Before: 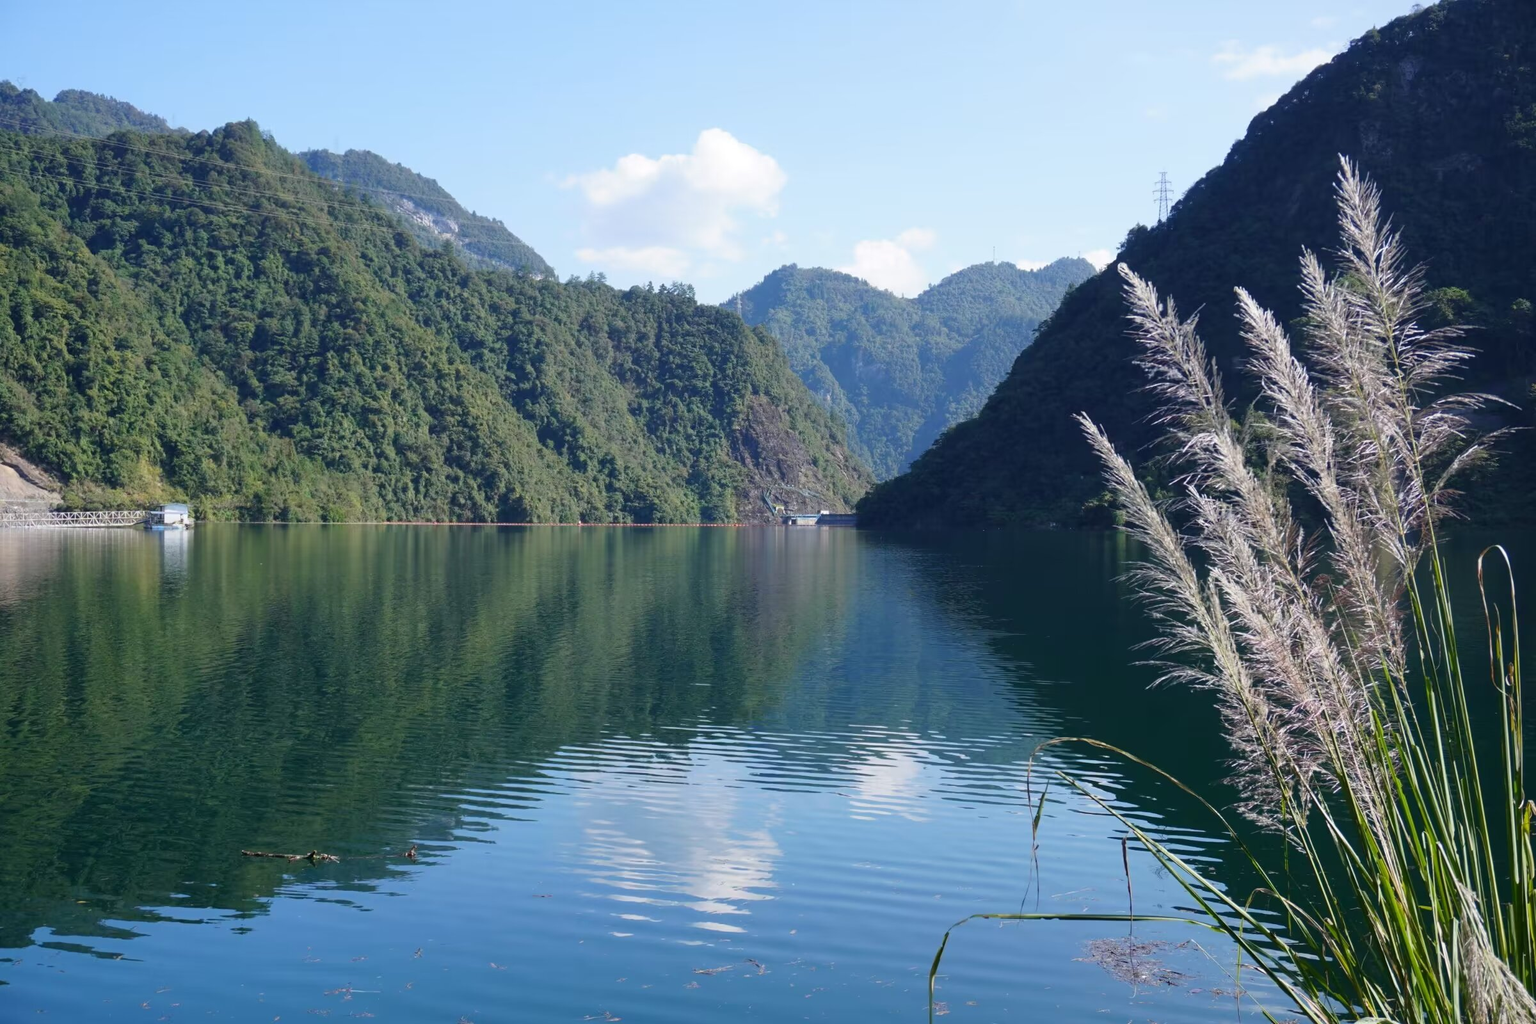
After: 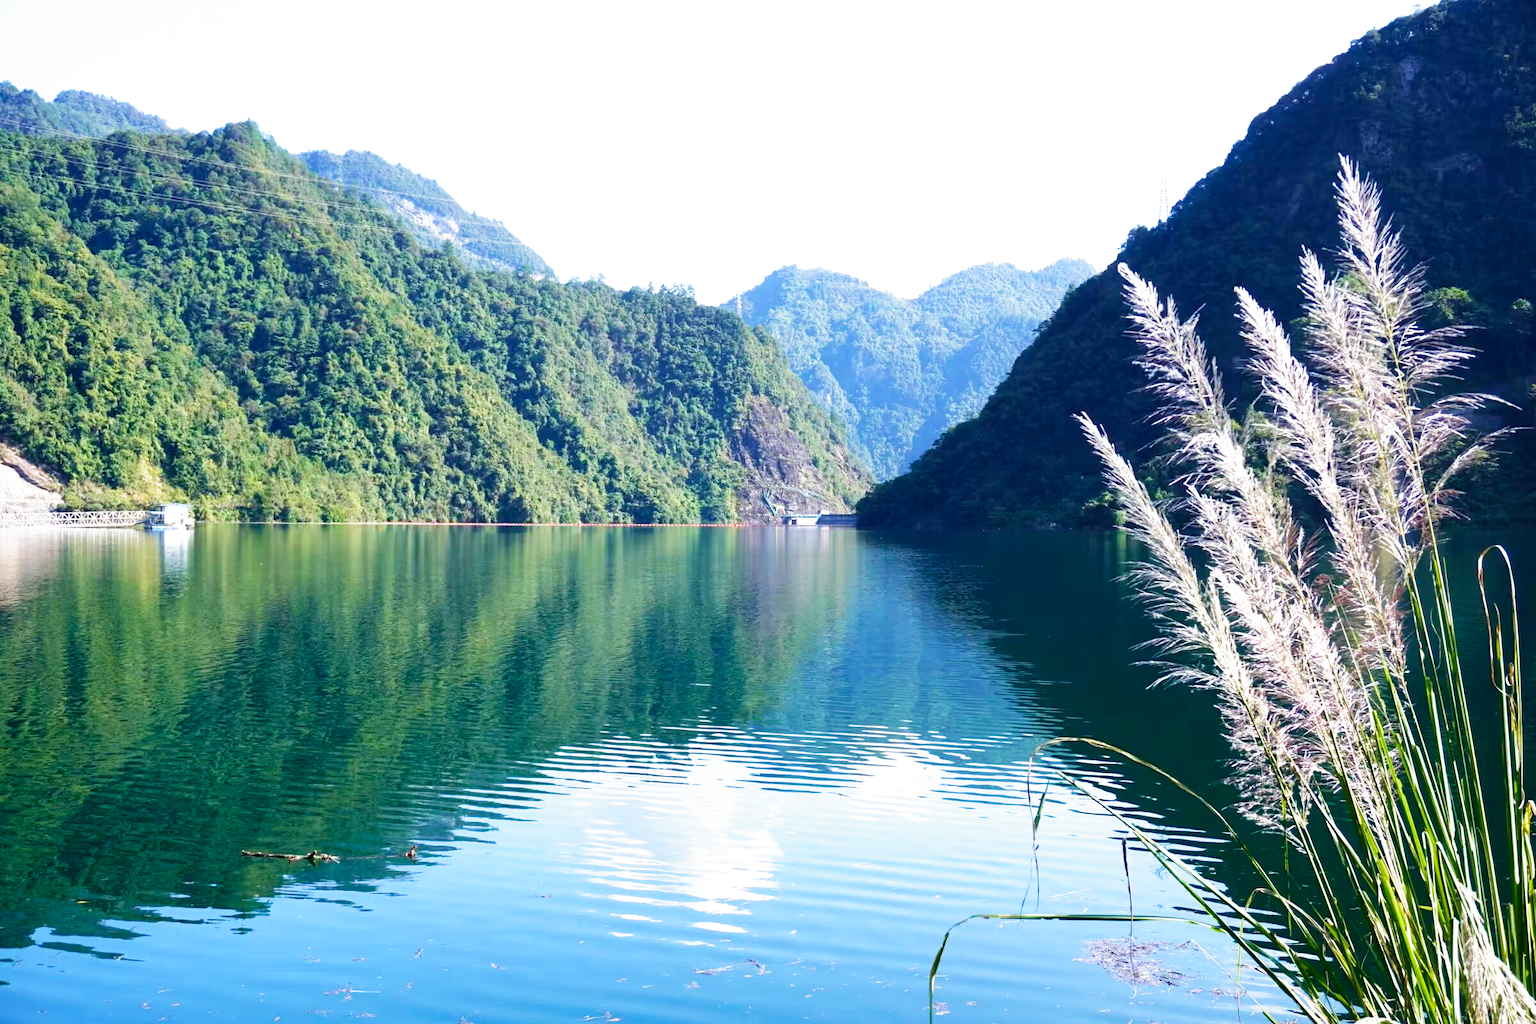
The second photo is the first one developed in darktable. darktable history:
filmic rgb: middle gray luminance 8.8%, black relative exposure -6.3 EV, white relative exposure 2.7 EV, threshold 6 EV, target black luminance 0%, hardness 4.74, latitude 73.47%, contrast 1.332, shadows ↔ highlights balance 10.13%, add noise in highlights 0, preserve chrominance no, color science v3 (2019), use custom middle-gray values true, iterations of high-quality reconstruction 0, contrast in highlights soft, enable highlight reconstruction true
exposure: black level correction -0.005, exposure 0.054 EV, compensate highlight preservation false
velvia: on, module defaults
